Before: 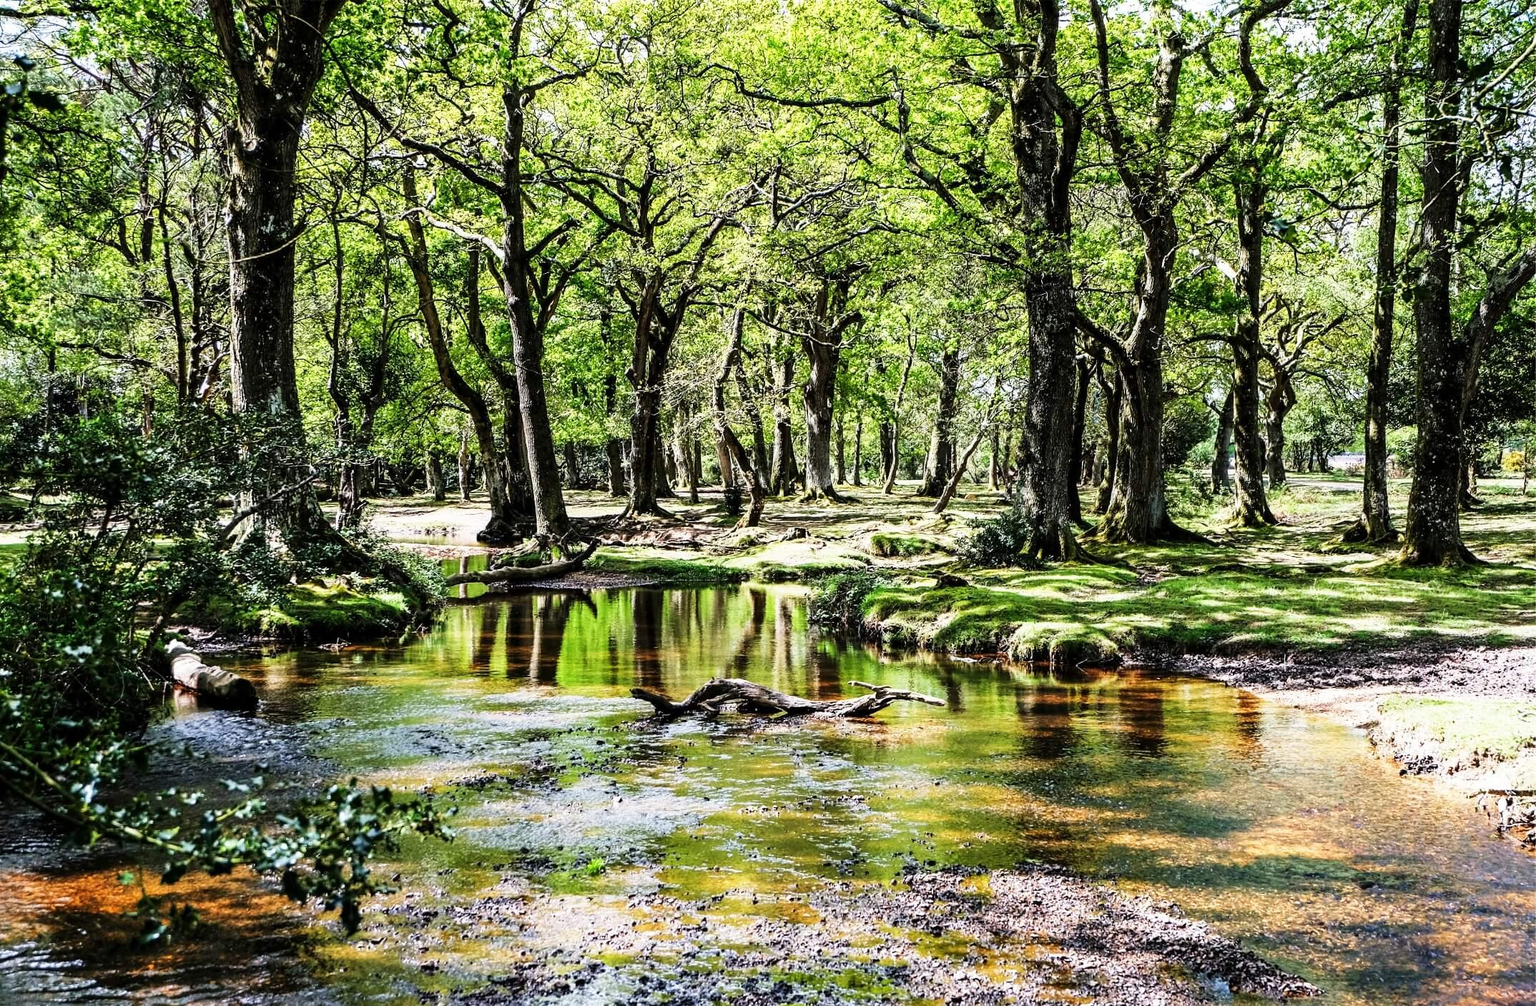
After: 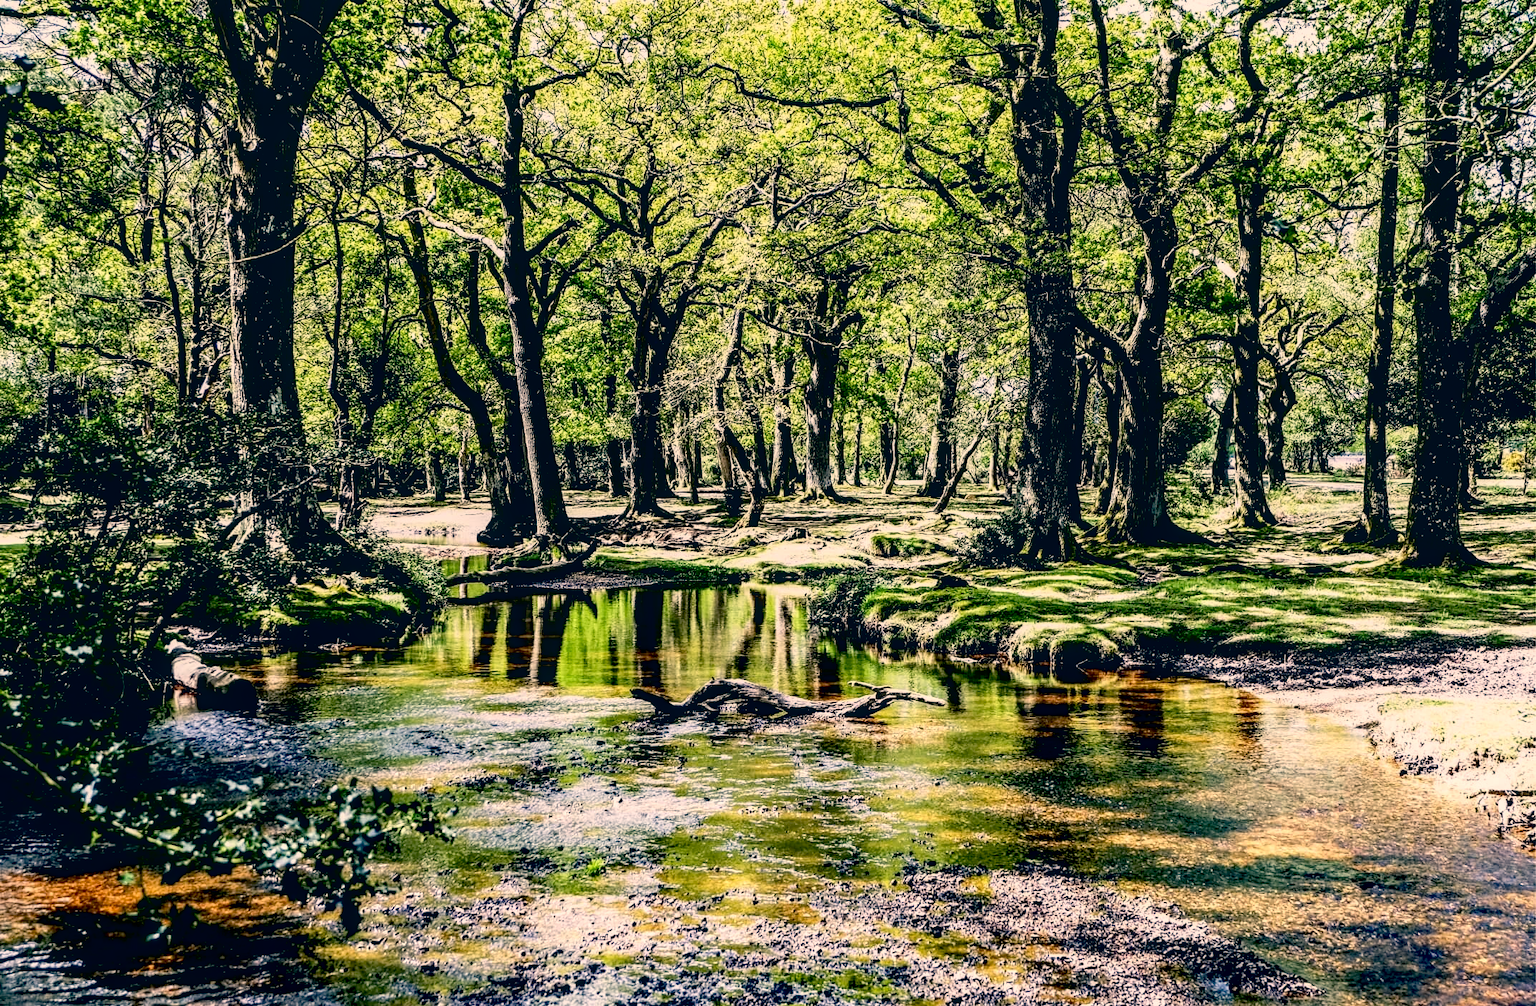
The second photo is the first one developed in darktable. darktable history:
exposure: black level correction 0.027, exposure -0.079 EV, compensate highlight preservation false
contrast brightness saturation: contrast 0.109, saturation -0.168
local contrast: on, module defaults
color correction: highlights a* 10.32, highlights b* 14.32, shadows a* -9.66, shadows b* -14.9
